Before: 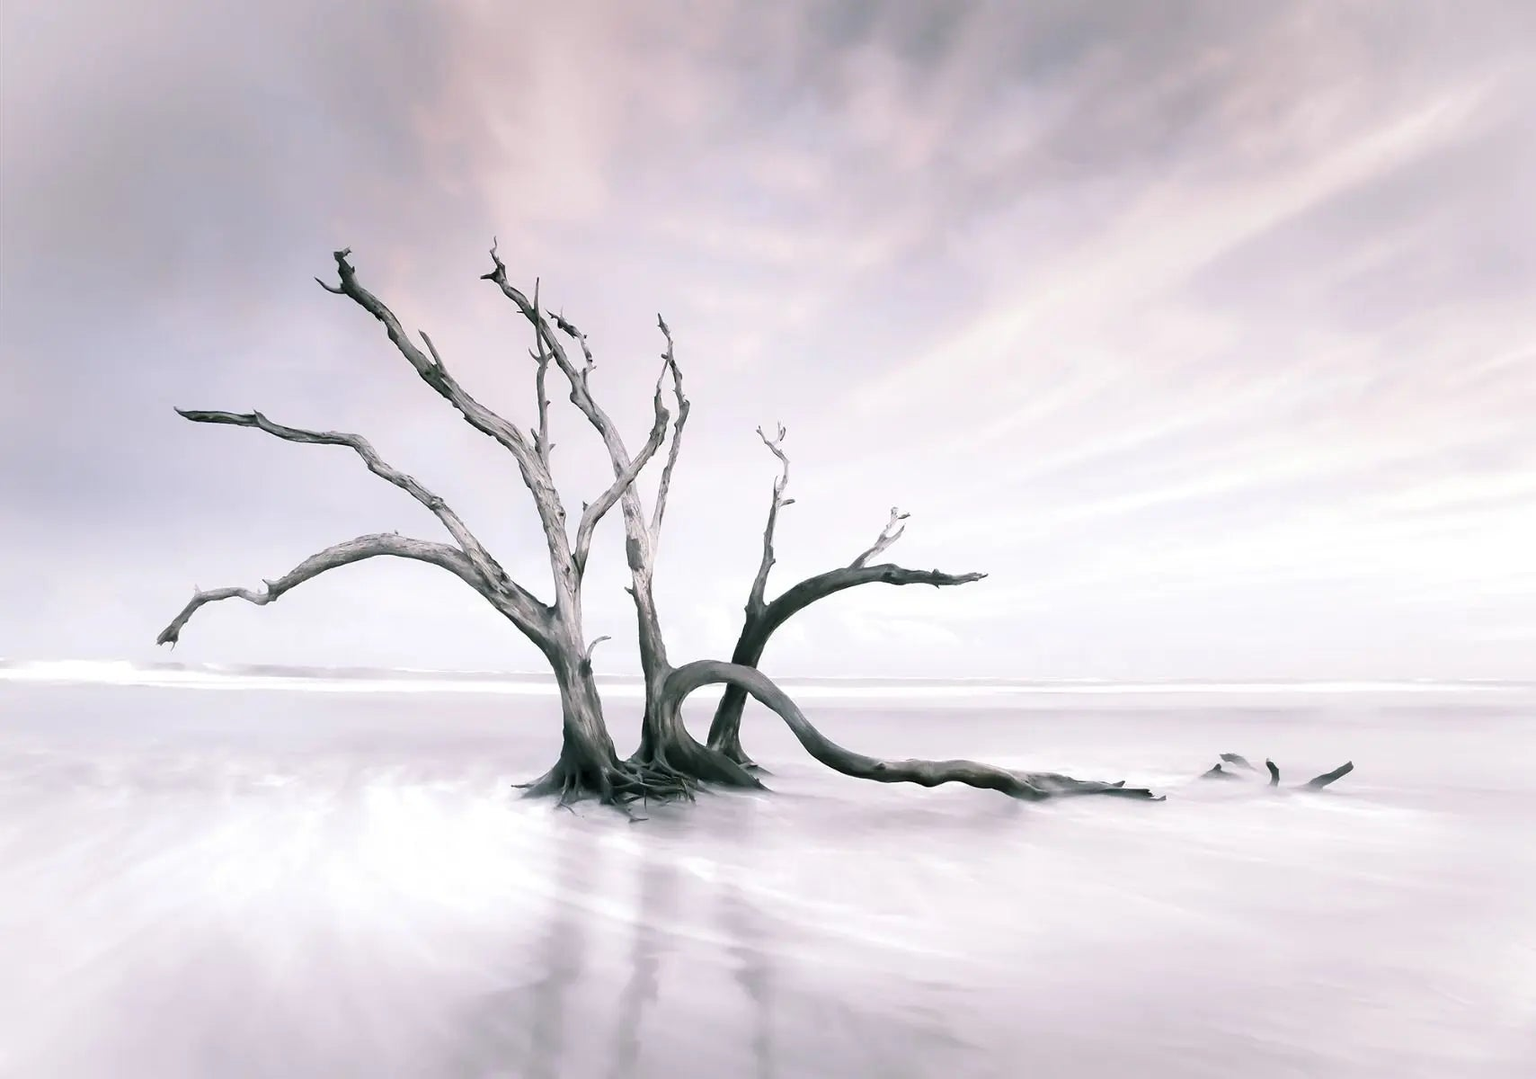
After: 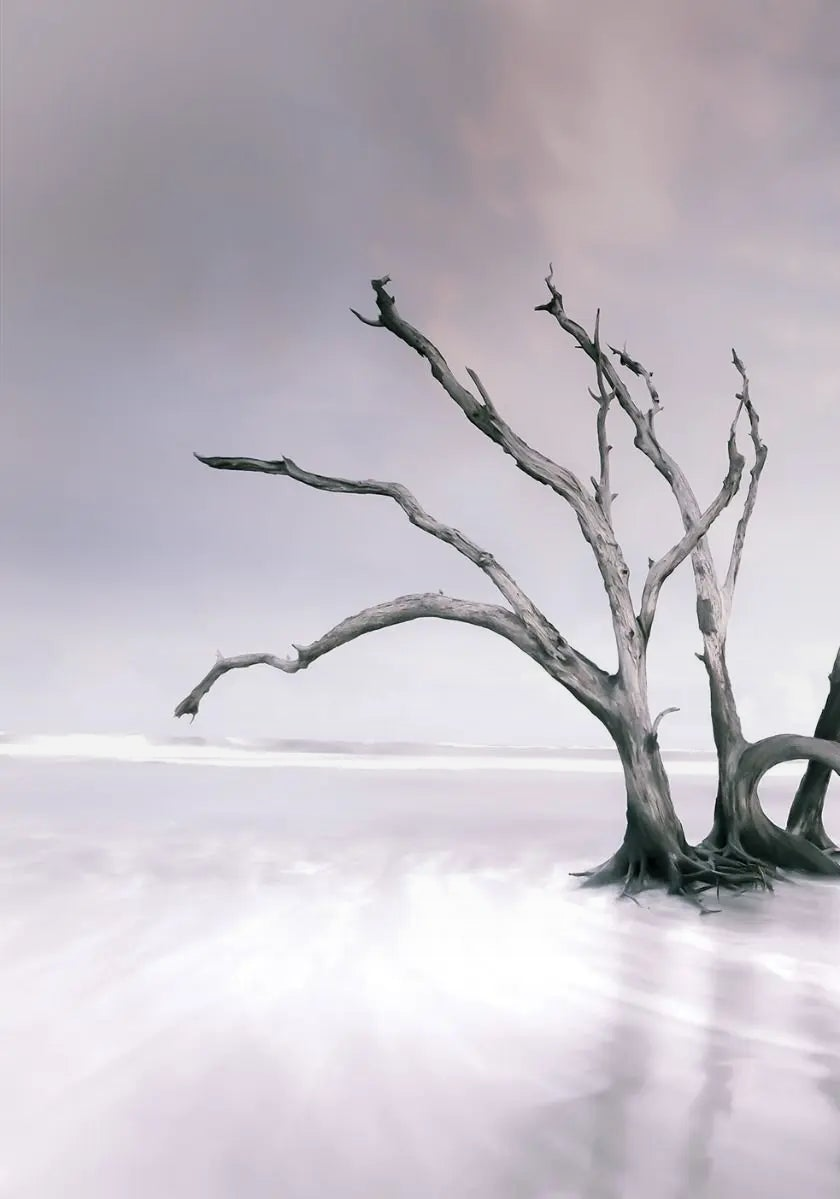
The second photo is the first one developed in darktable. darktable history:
graduated density: on, module defaults
crop and rotate: left 0%, top 0%, right 50.845%
